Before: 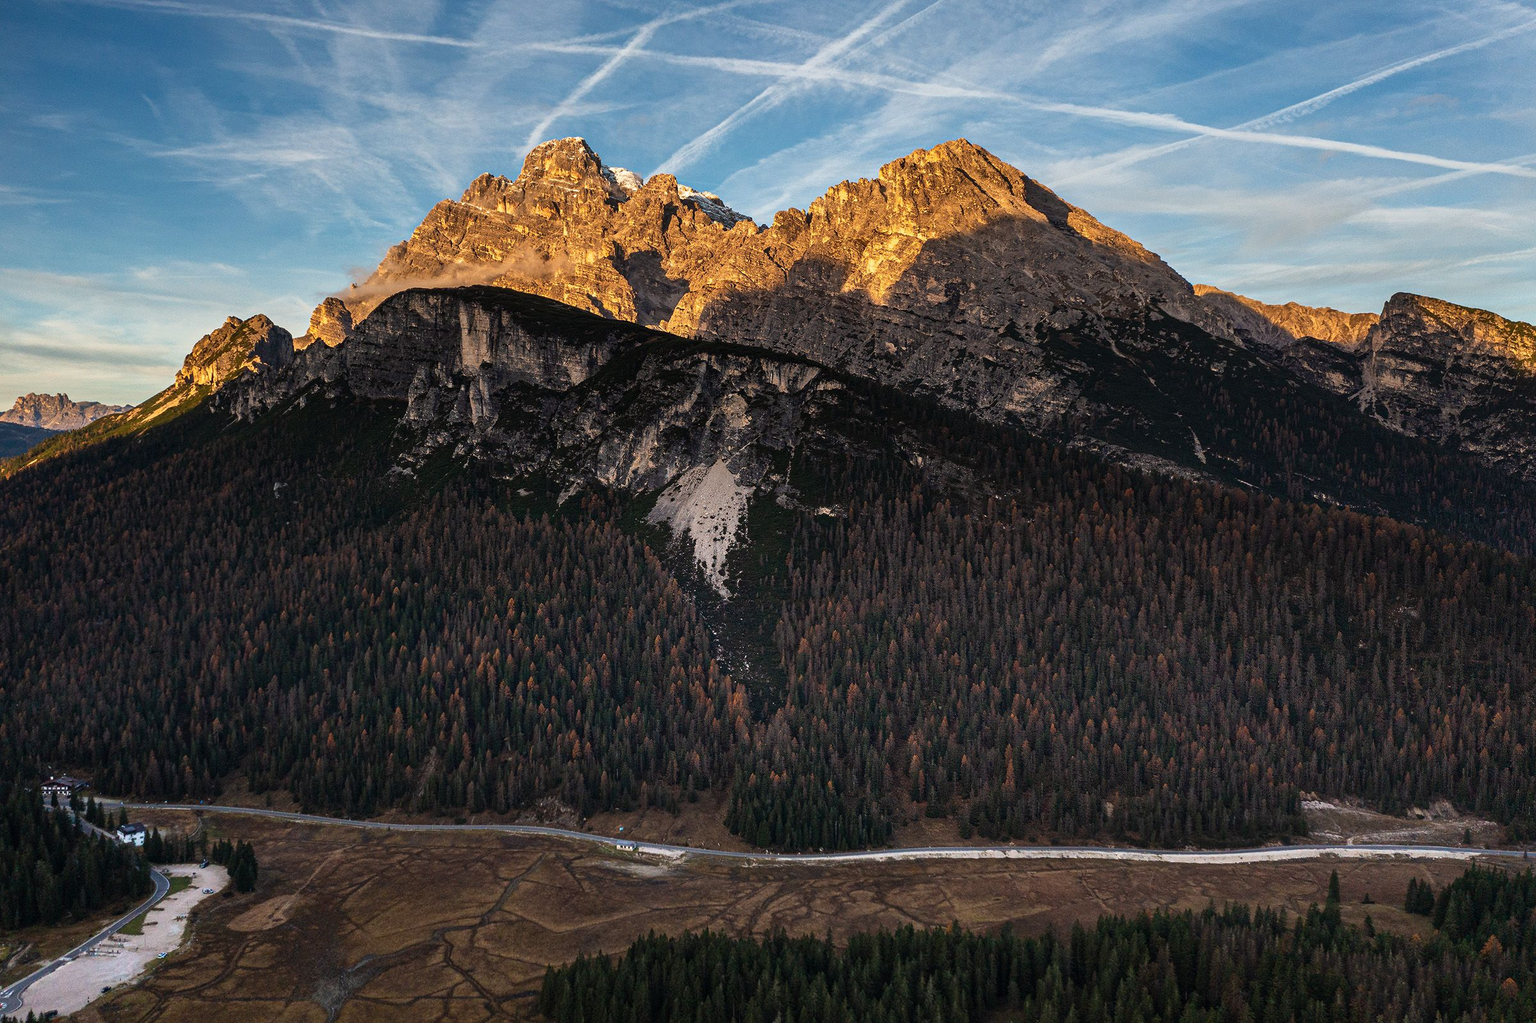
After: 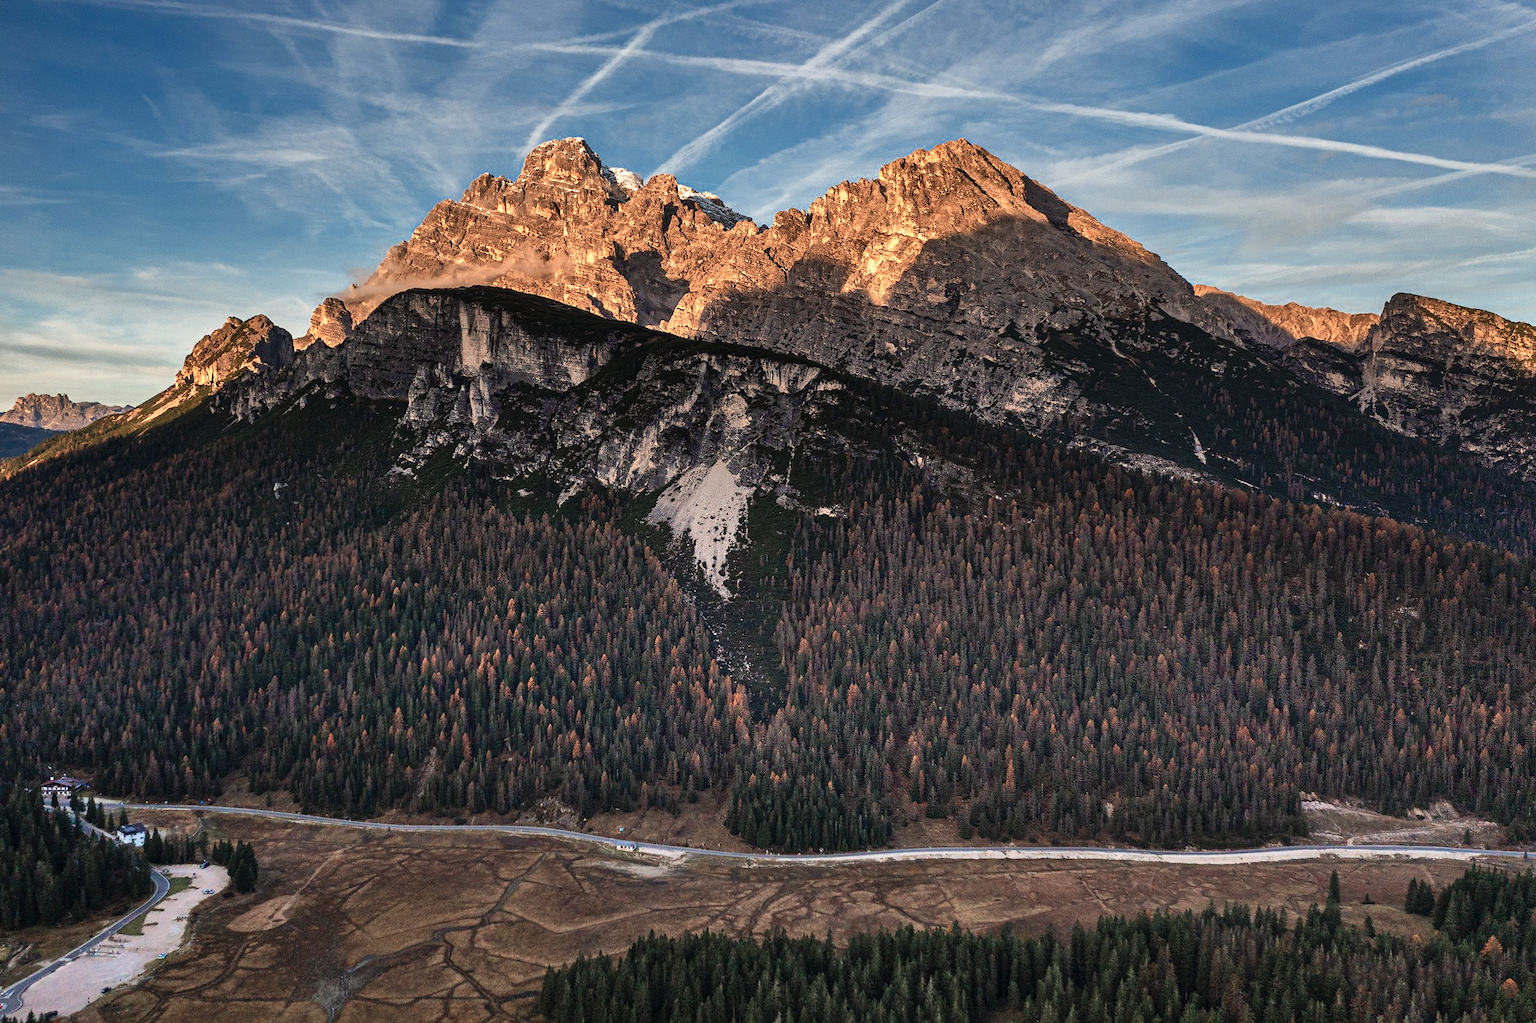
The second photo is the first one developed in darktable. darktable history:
white balance: red 1, blue 1
color zones: curves: ch0 [(0, 0.473) (0.001, 0.473) (0.226, 0.548) (0.4, 0.589) (0.525, 0.54) (0.728, 0.403) (0.999, 0.473) (1, 0.473)]; ch1 [(0, 0.619) (0.001, 0.619) (0.234, 0.388) (0.4, 0.372) (0.528, 0.422) (0.732, 0.53) (0.999, 0.619) (1, 0.619)]; ch2 [(0, 0.547) (0.001, 0.547) (0.226, 0.45) (0.4, 0.525) (0.525, 0.585) (0.8, 0.511) (0.999, 0.547) (1, 0.547)]
shadows and highlights: soften with gaussian
